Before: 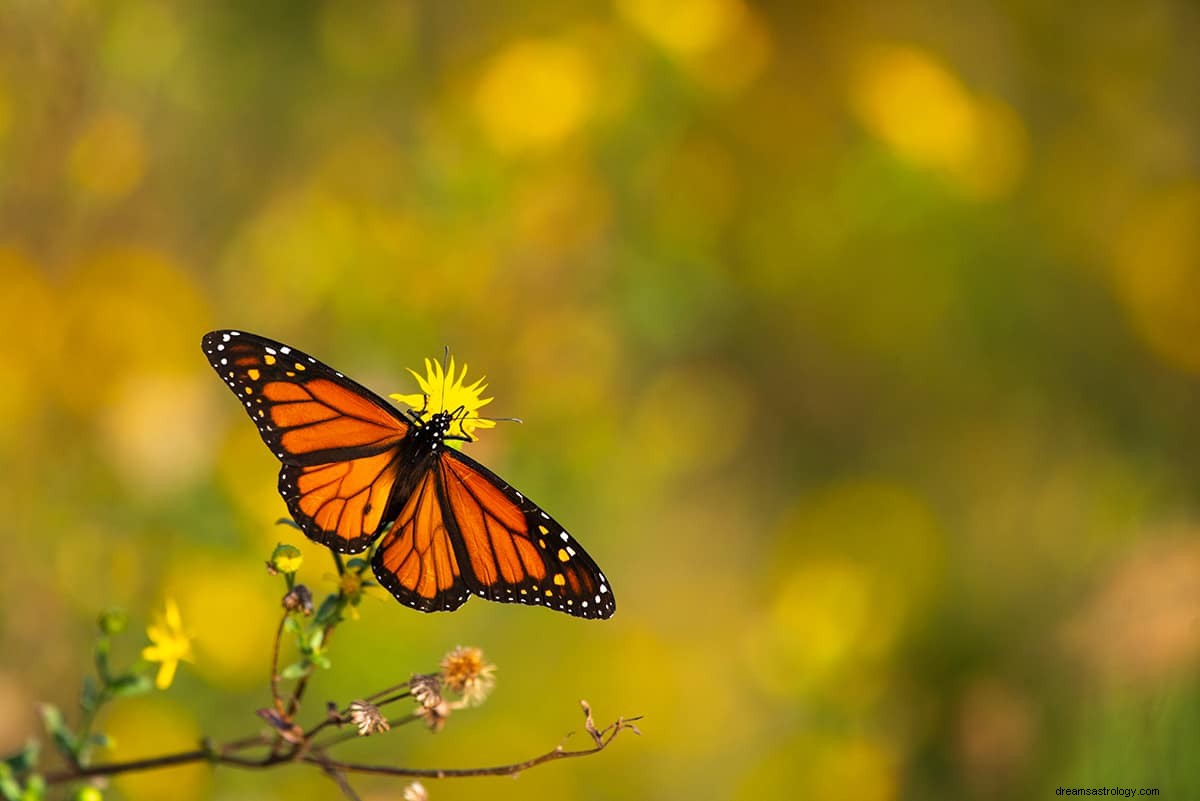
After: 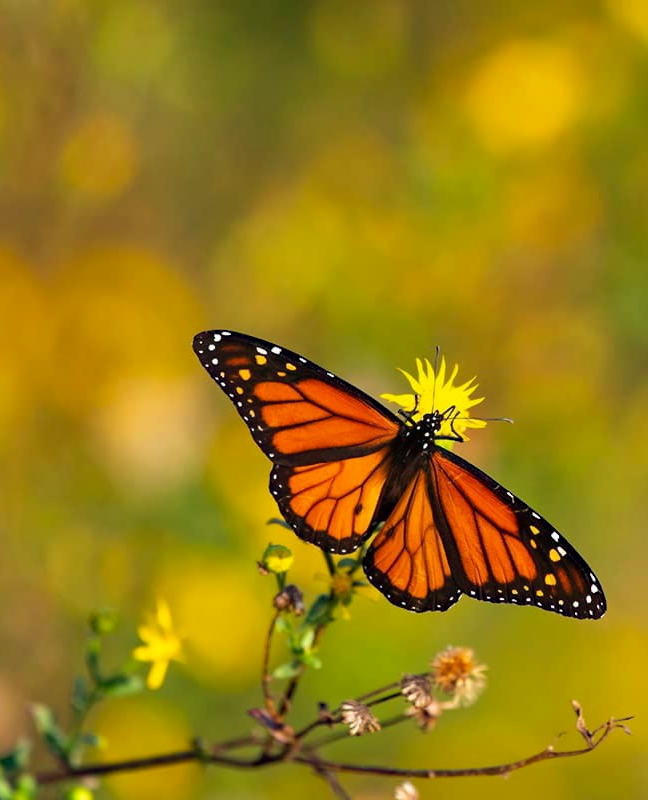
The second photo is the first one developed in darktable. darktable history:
haze removal: compatibility mode true, adaptive false
exposure: compensate highlight preservation false
contrast equalizer: octaves 7, y [[0.5 ×4, 0.467, 0.376], [0.5 ×6], [0.5 ×6], [0 ×6], [0 ×6]]
crop: left 0.763%, right 45.175%, bottom 0.083%
